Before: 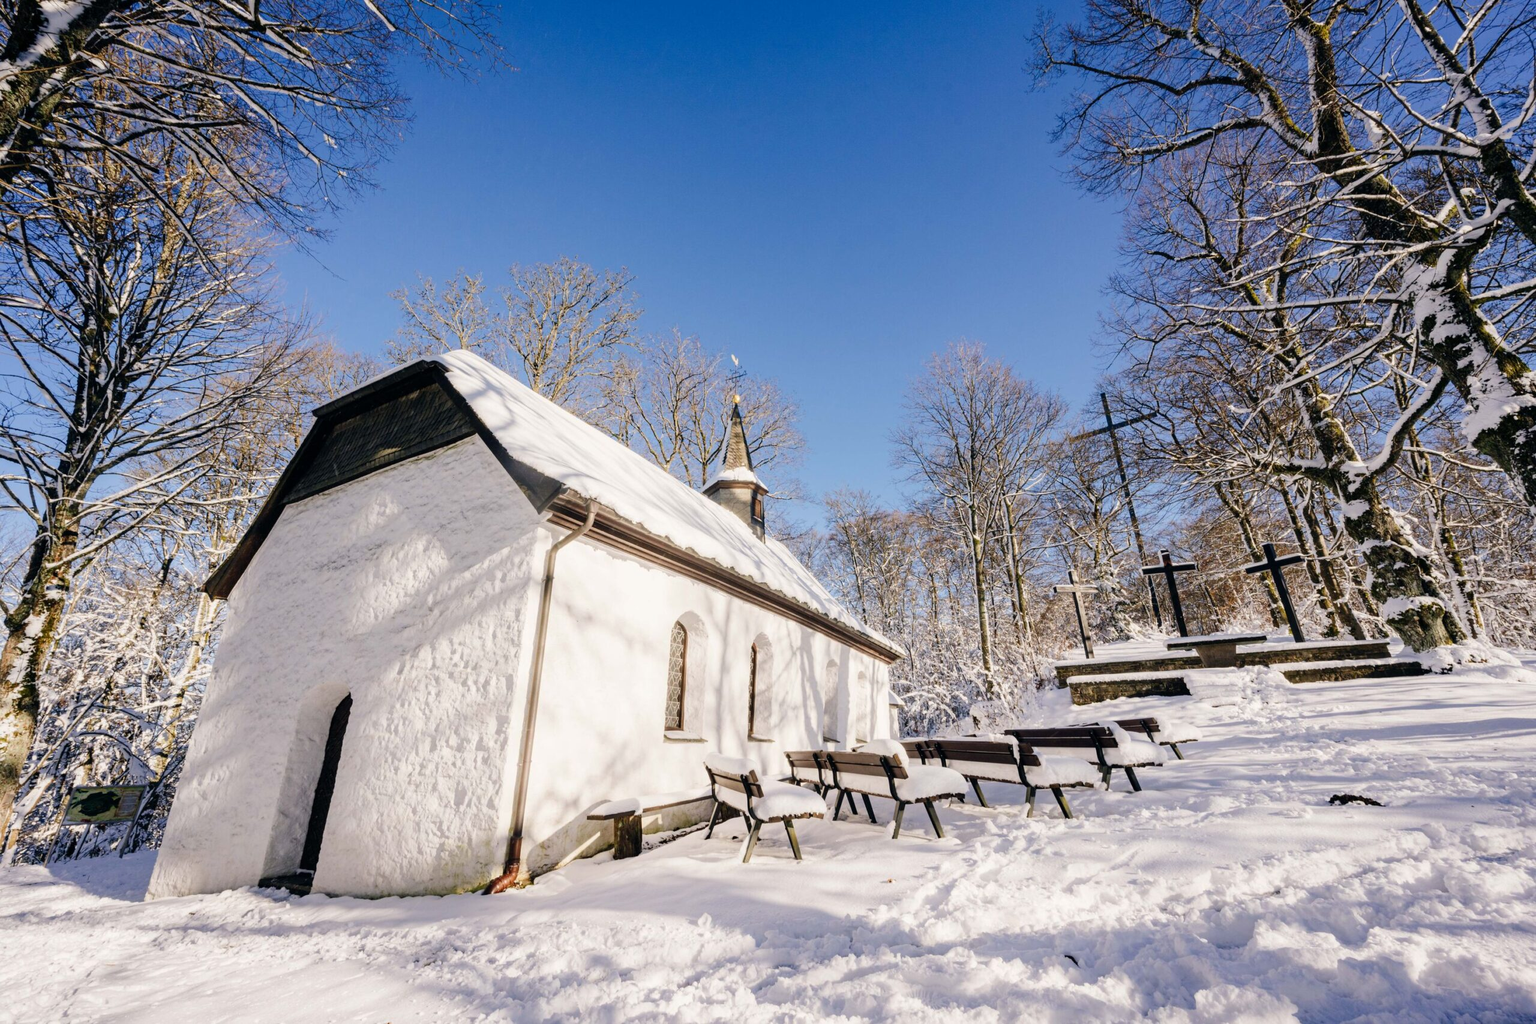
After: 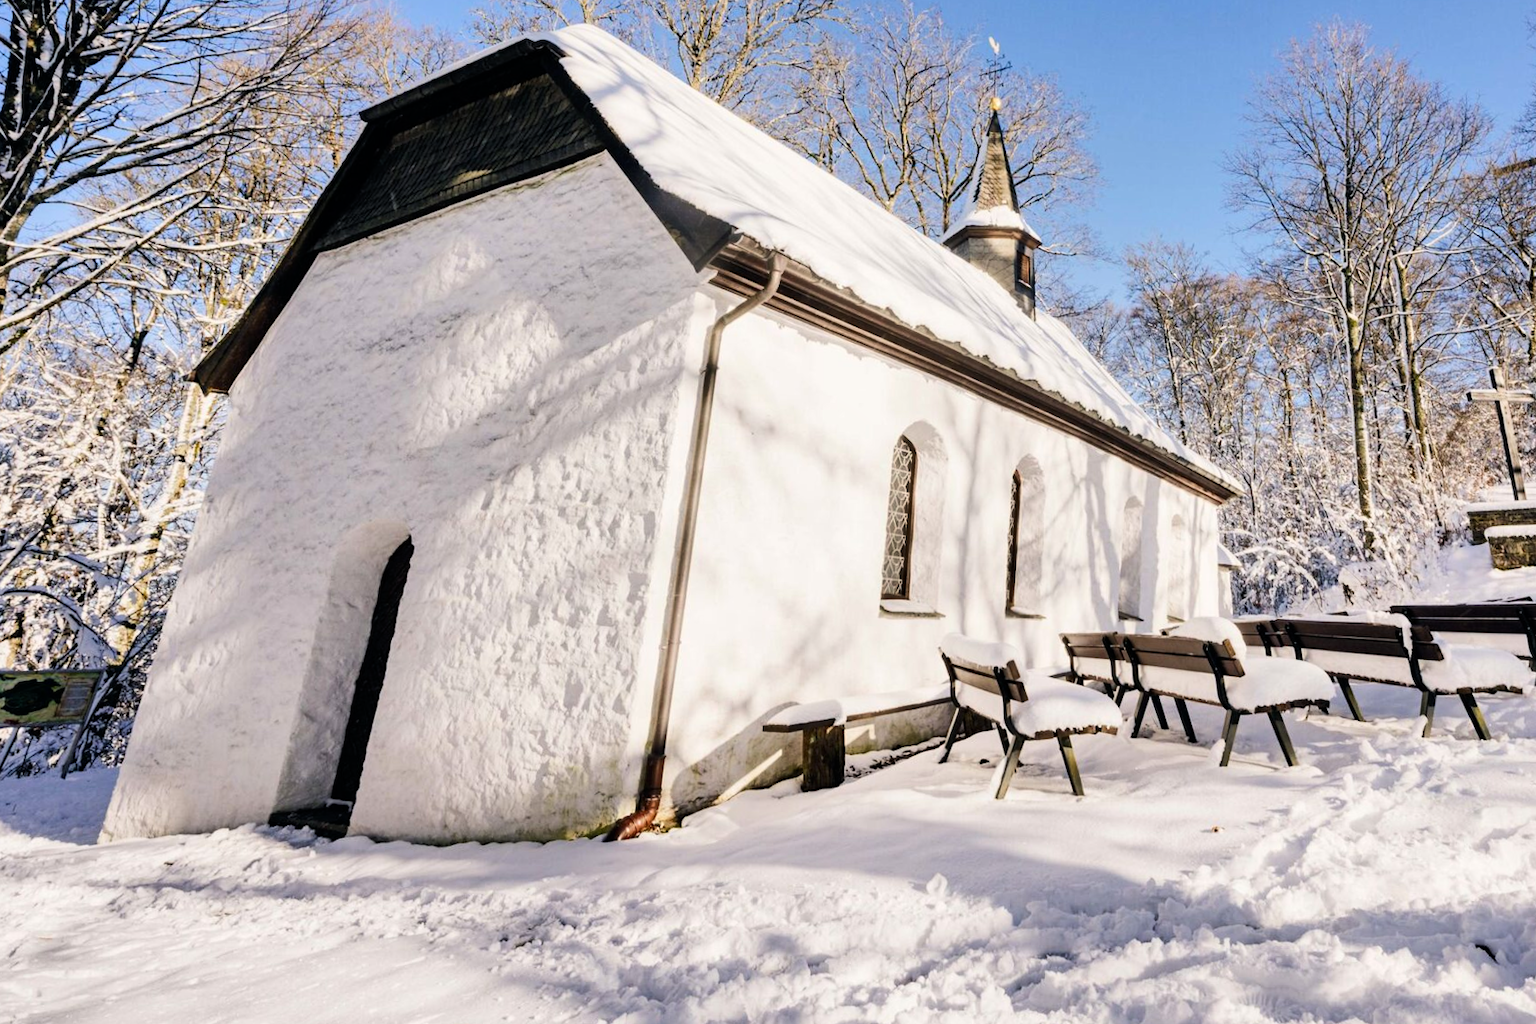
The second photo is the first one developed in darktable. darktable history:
shadows and highlights: highlights color adjustment 0%, low approximation 0.01, soften with gaussian
tone curve: curves: ch0 [(0, 0) (0.004, 0.001) (0.133, 0.112) (0.325, 0.362) (0.832, 0.893) (1, 1)], color space Lab, linked channels, preserve colors none
crop and rotate: angle -0.82°, left 3.85%, top 31.828%, right 27.992%
